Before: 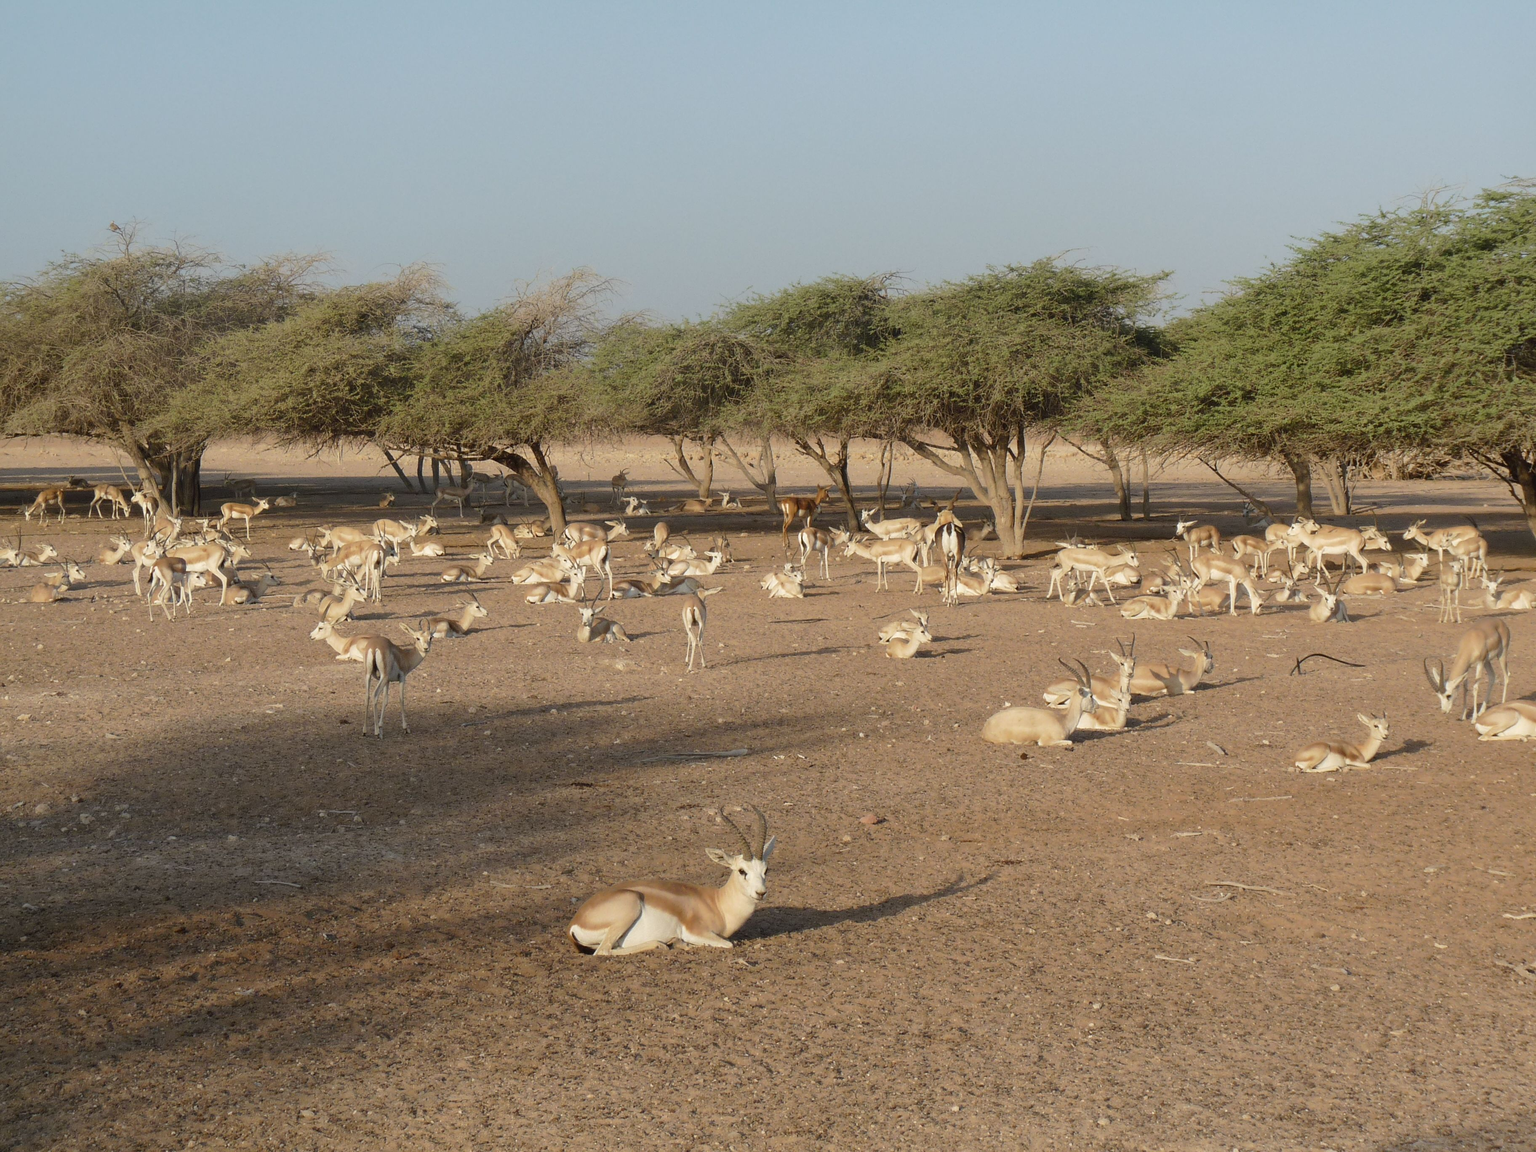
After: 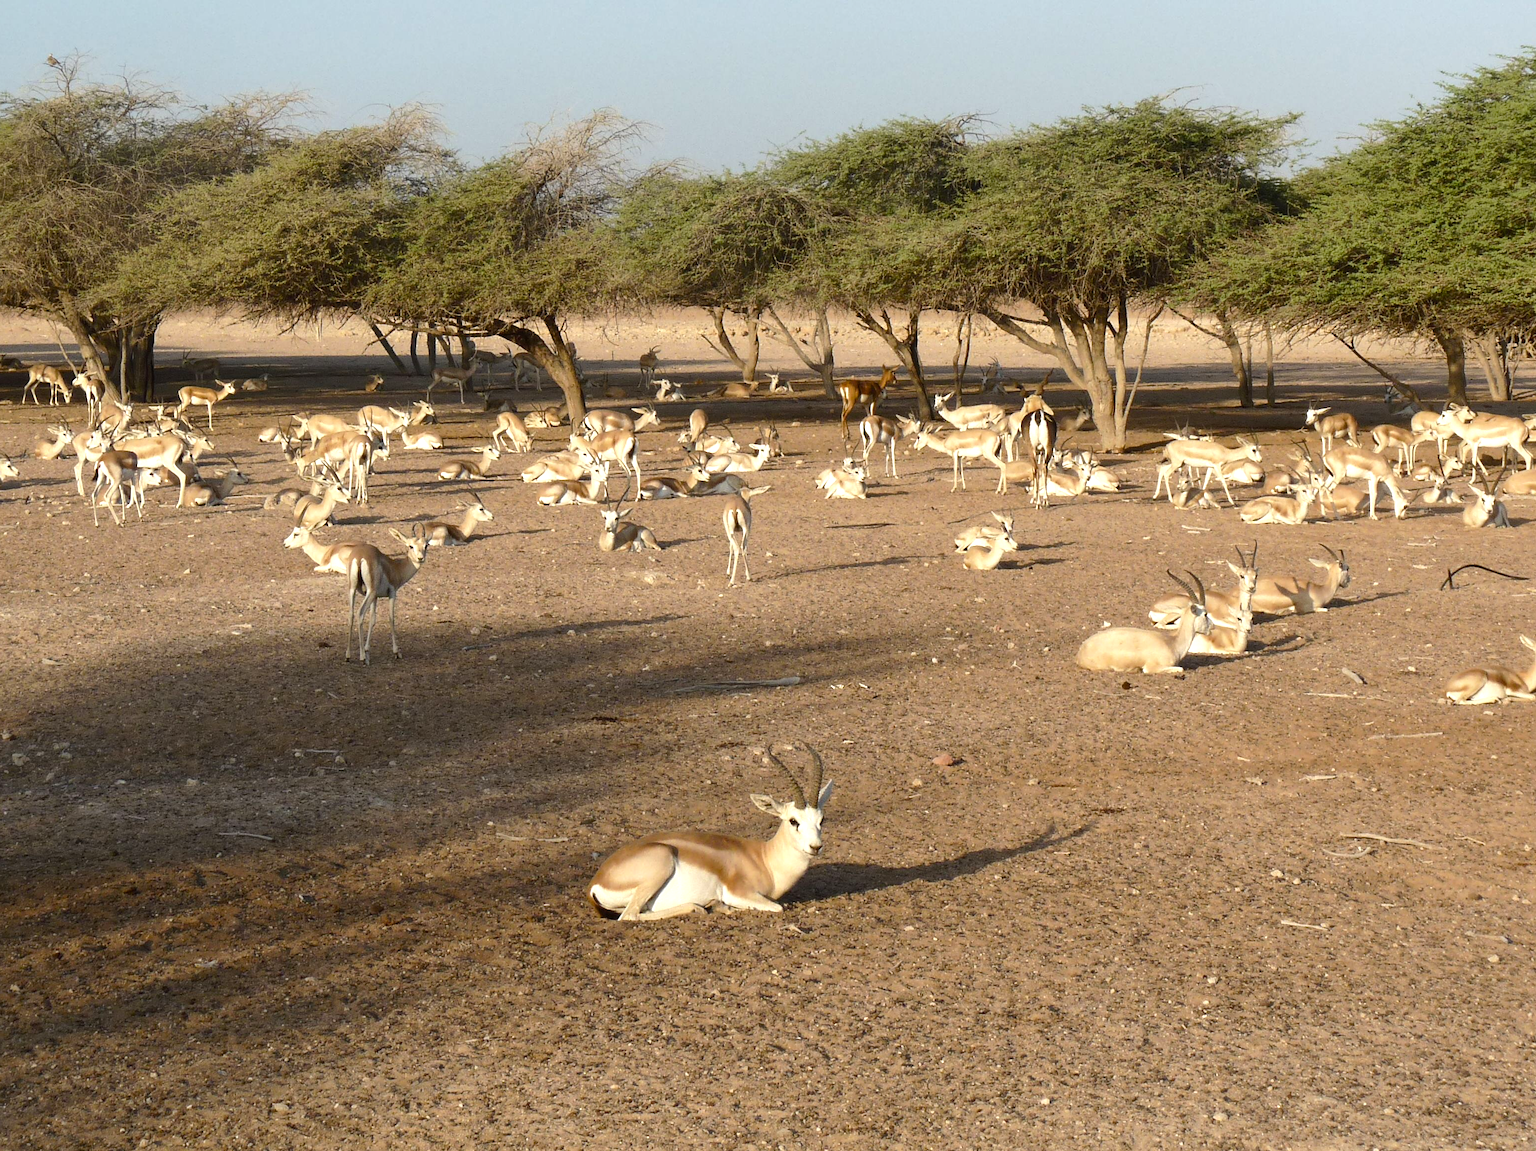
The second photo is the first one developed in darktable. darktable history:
crop and rotate: left 4.566%, top 15.259%, right 10.681%
color balance rgb: shadows lift › luminance -20.421%, perceptual saturation grading › global saturation 20%, perceptual saturation grading › highlights -25.737%, perceptual saturation grading › shadows 24.866%, perceptual brilliance grading › global brilliance -4.904%, perceptual brilliance grading › highlights 24.83%, perceptual brilliance grading › mid-tones 7.366%, perceptual brilliance grading › shadows -5.003%
local contrast: mode bilateral grid, contrast 20, coarseness 50, detail 103%, midtone range 0.2
